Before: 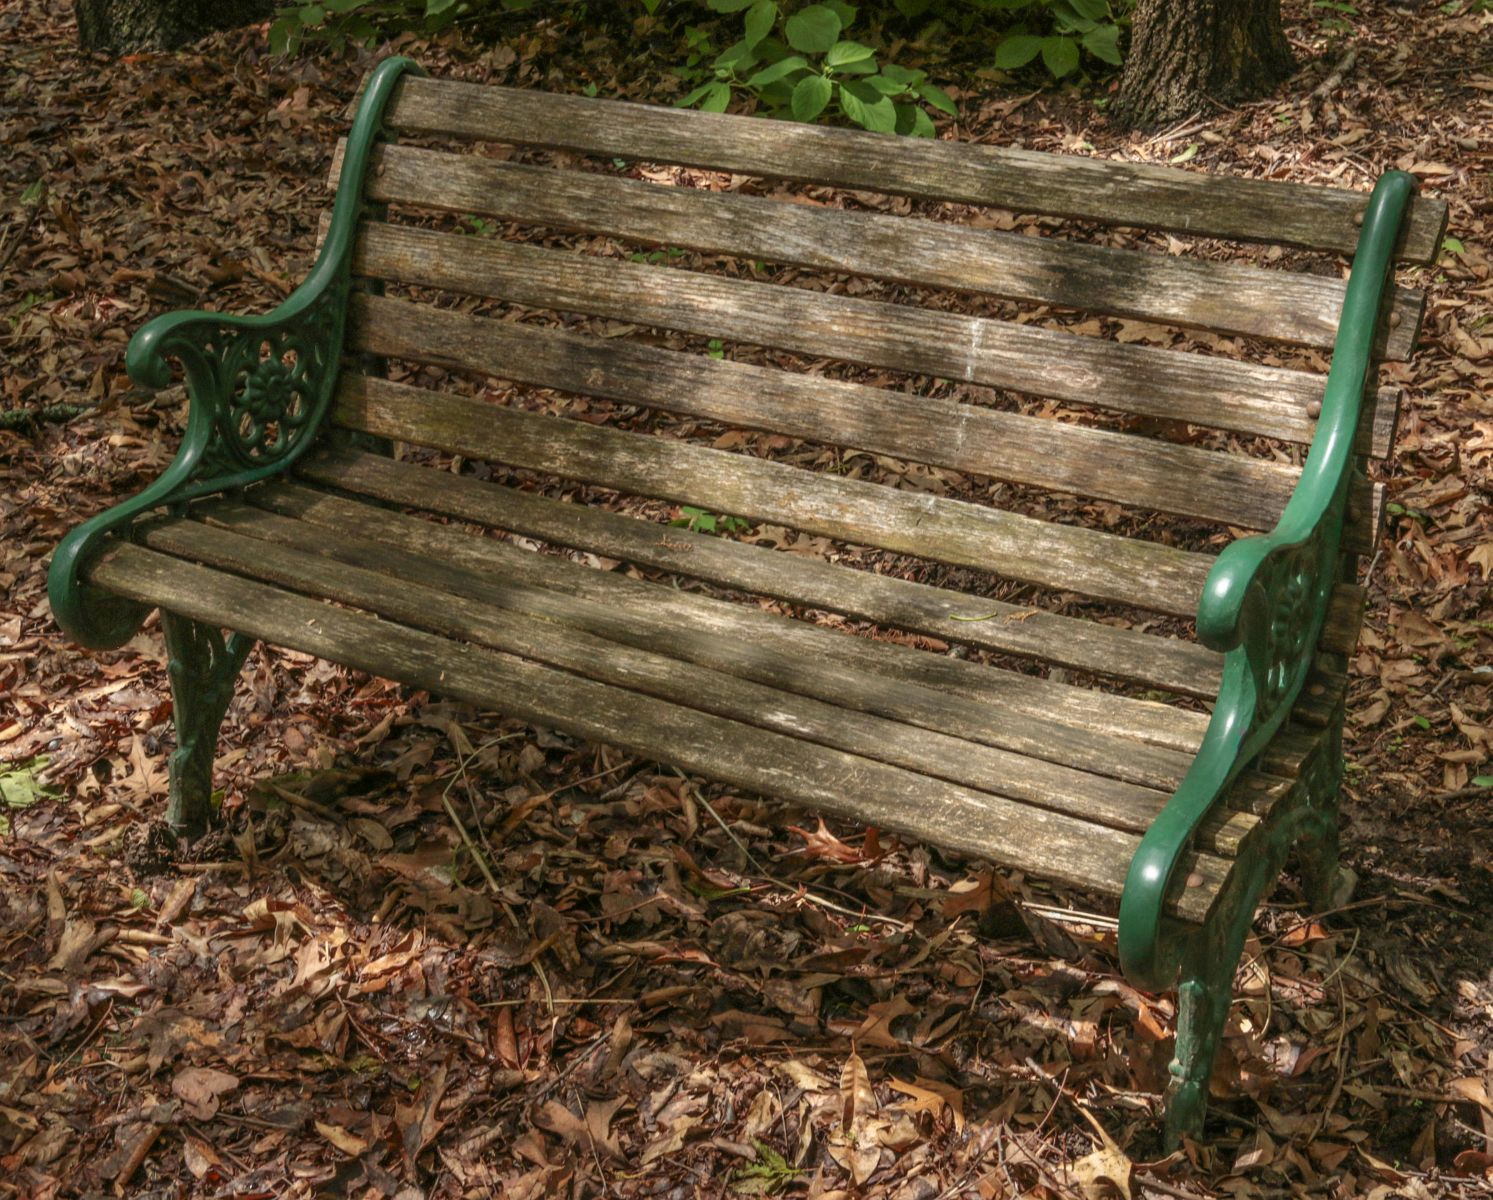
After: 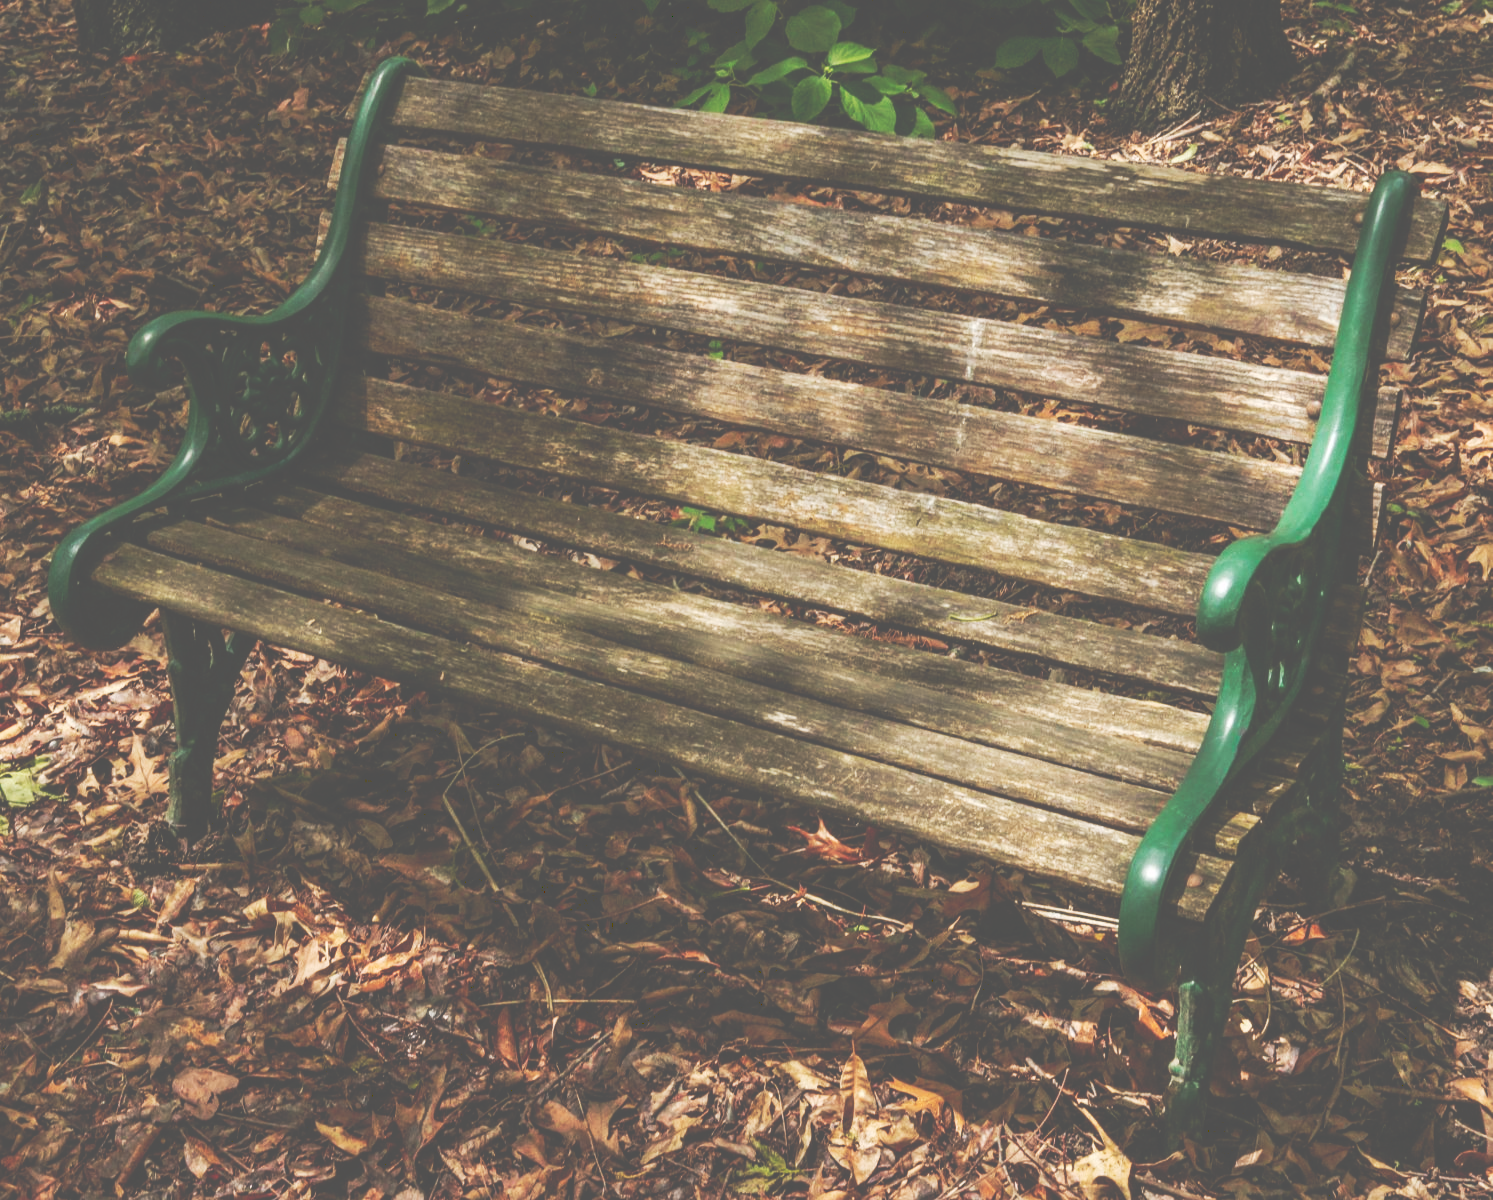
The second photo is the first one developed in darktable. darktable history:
tone curve: curves: ch0 [(0, 0) (0.003, 0.334) (0.011, 0.338) (0.025, 0.338) (0.044, 0.338) (0.069, 0.339) (0.1, 0.342) (0.136, 0.343) (0.177, 0.349) (0.224, 0.36) (0.277, 0.385) (0.335, 0.42) (0.399, 0.465) (0.468, 0.535) (0.543, 0.632) (0.623, 0.73) (0.709, 0.814) (0.801, 0.879) (0.898, 0.935) (1, 1)], preserve colors none
tone equalizer: on, module defaults
rotate and perspective: automatic cropping original format, crop left 0, crop top 0
